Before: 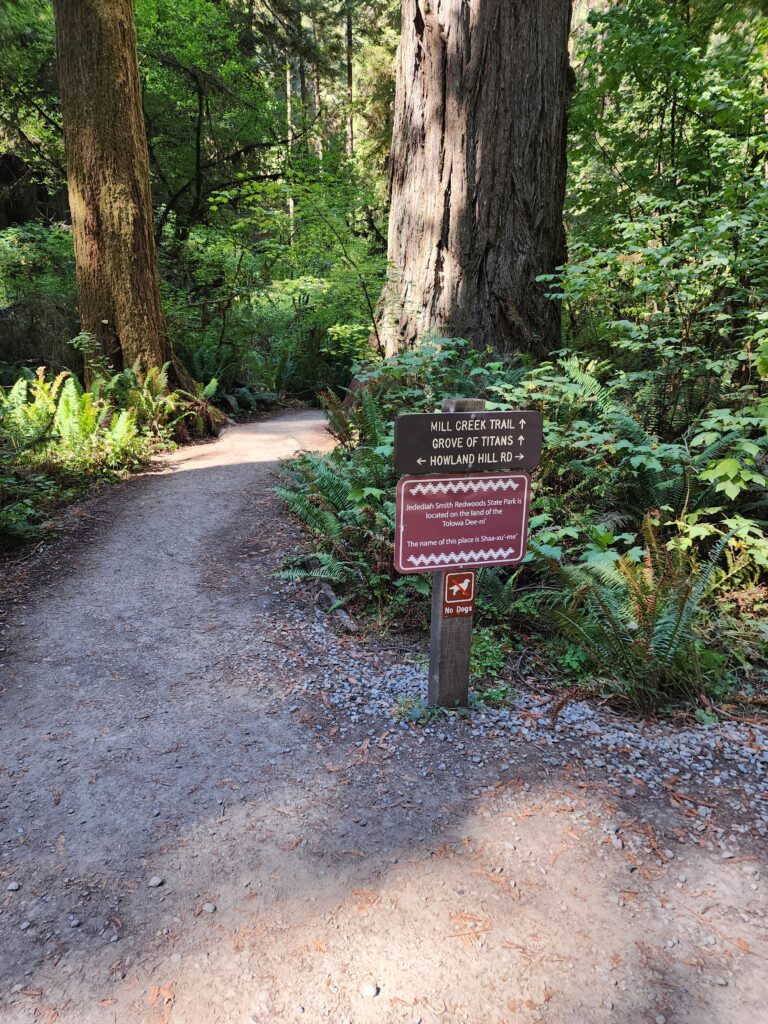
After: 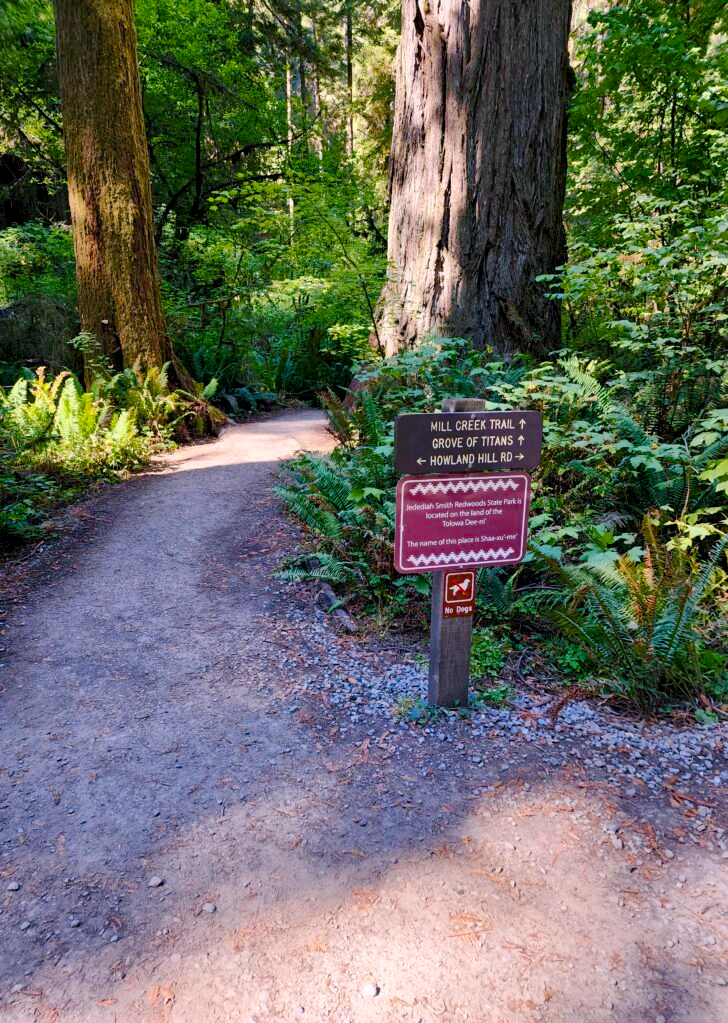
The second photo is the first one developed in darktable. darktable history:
white balance: red 1.004, blue 1.096
crop and rotate: right 5.167%
color balance rgb: shadows lift › chroma 3%, shadows lift › hue 240.84°, highlights gain › chroma 3%, highlights gain › hue 73.2°, global offset › luminance -0.5%, perceptual saturation grading › global saturation 20%, perceptual saturation grading › highlights -25%, perceptual saturation grading › shadows 50%, global vibrance 25.26%
